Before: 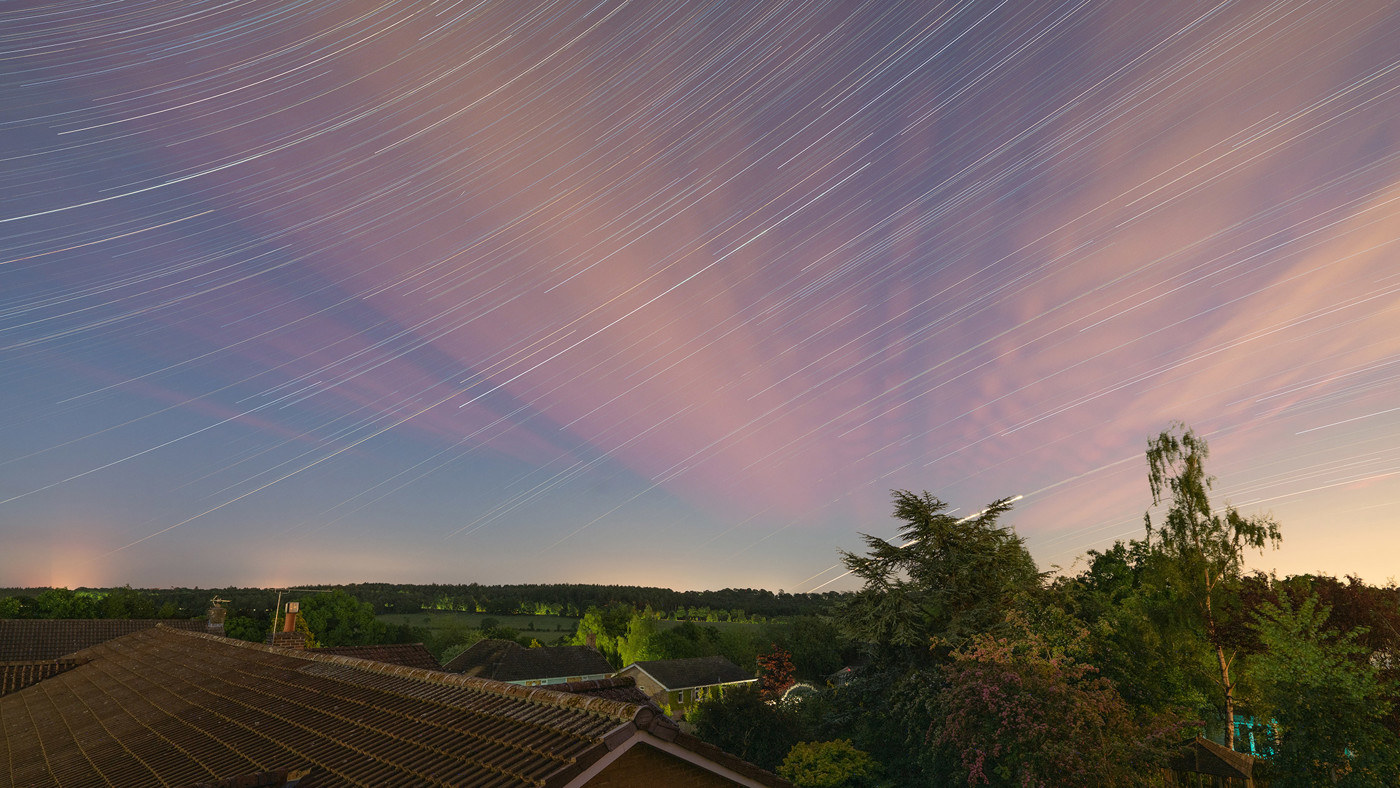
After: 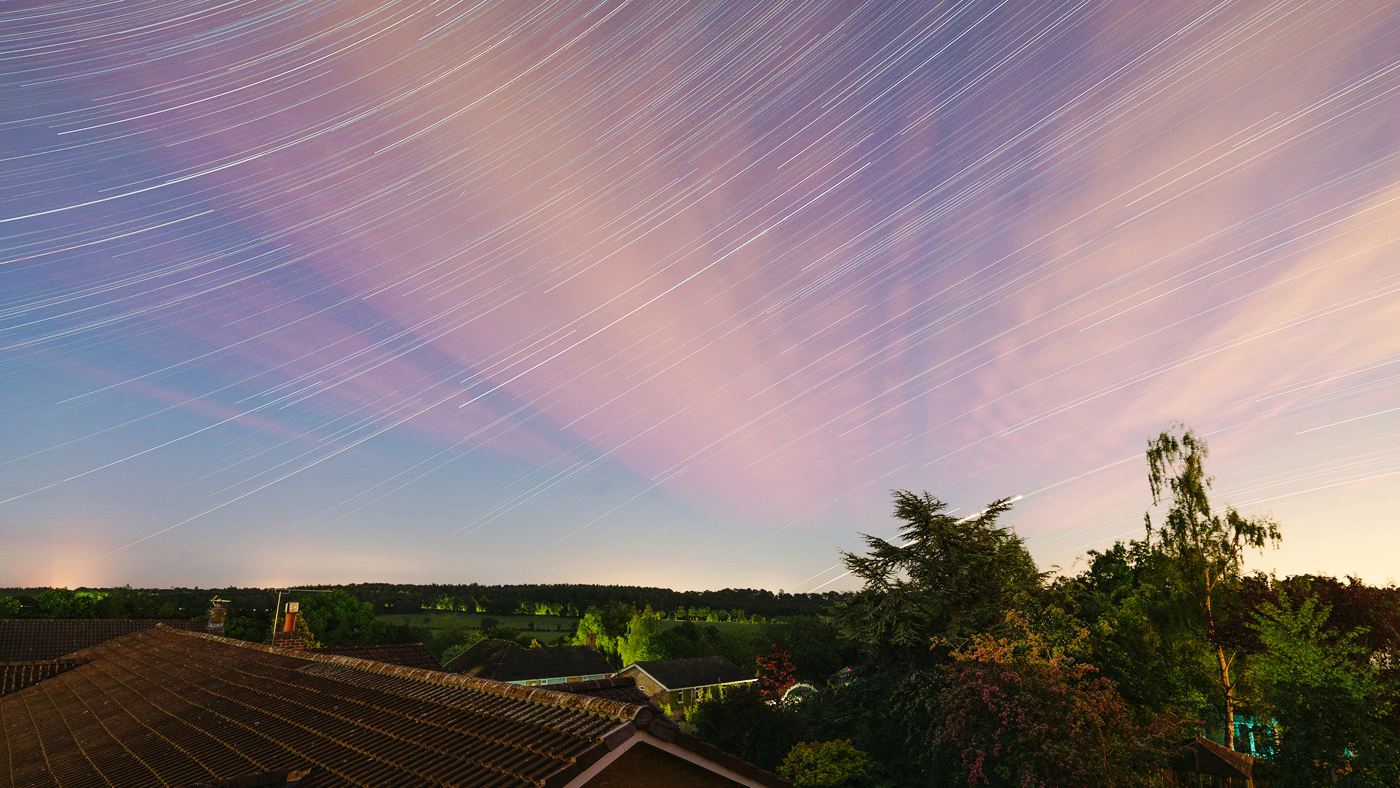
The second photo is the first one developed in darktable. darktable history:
base curve: curves: ch0 [(0, 0) (0.036, 0.025) (0.121, 0.166) (0.206, 0.329) (0.605, 0.79) (1, 1)], preserve colors none
